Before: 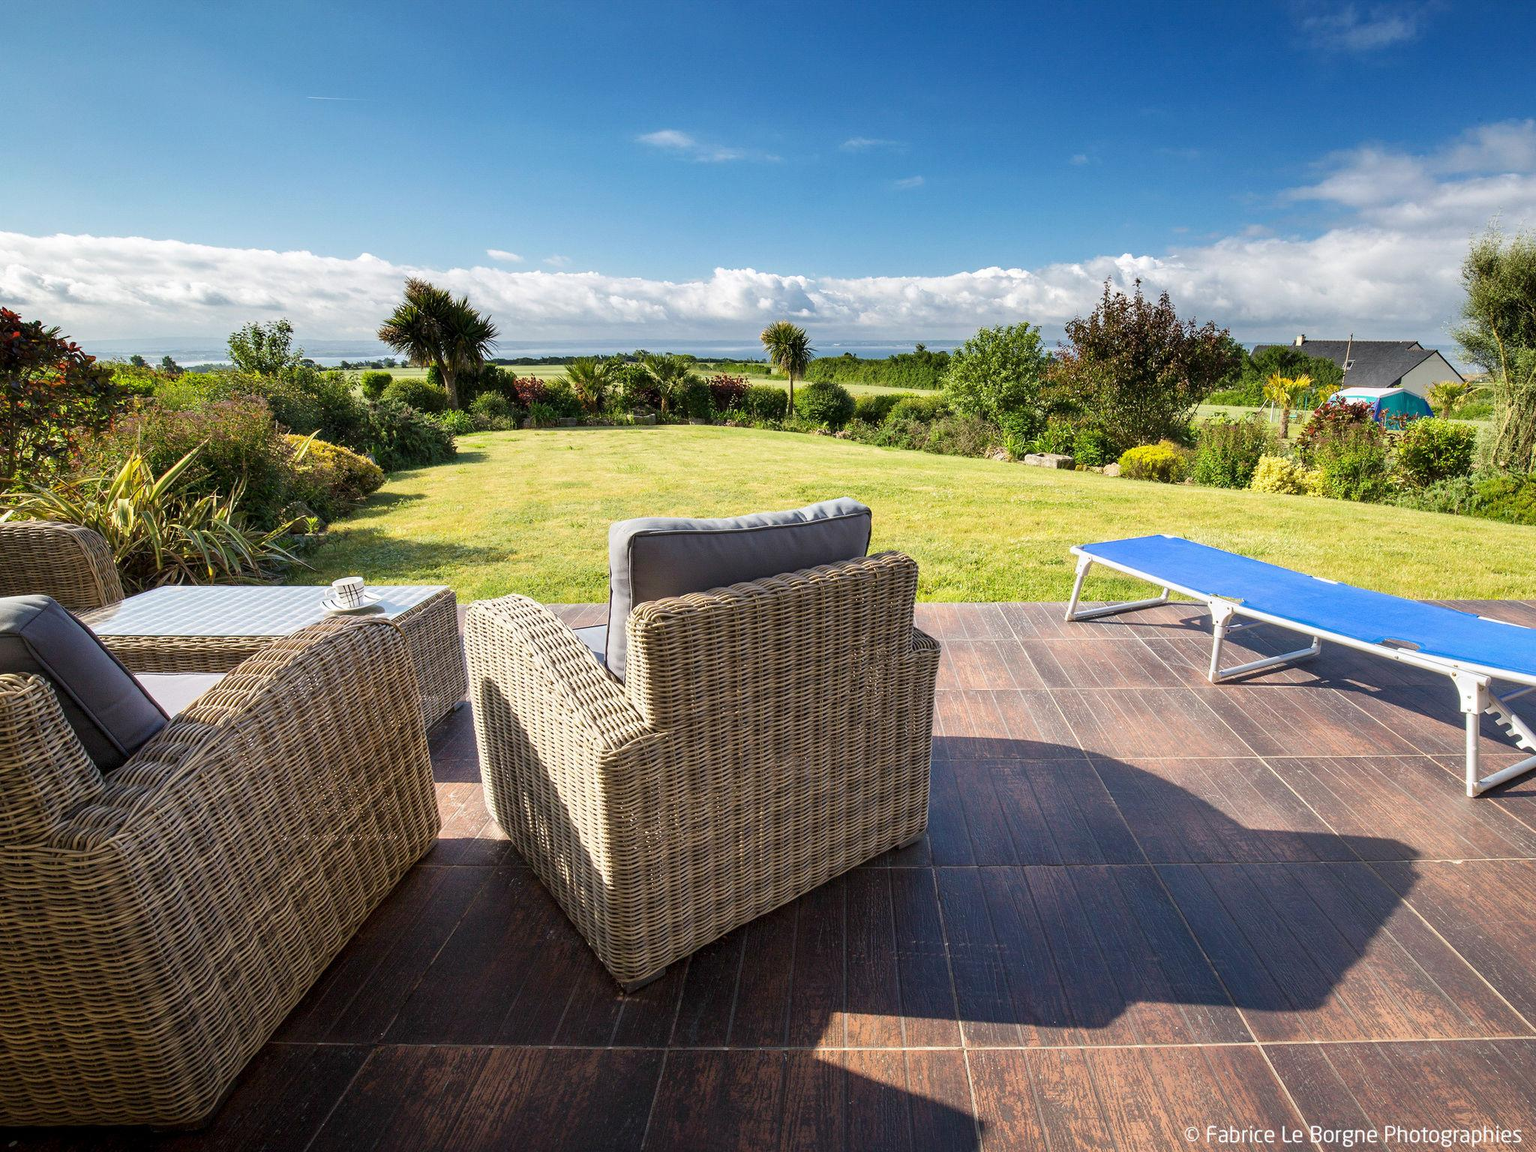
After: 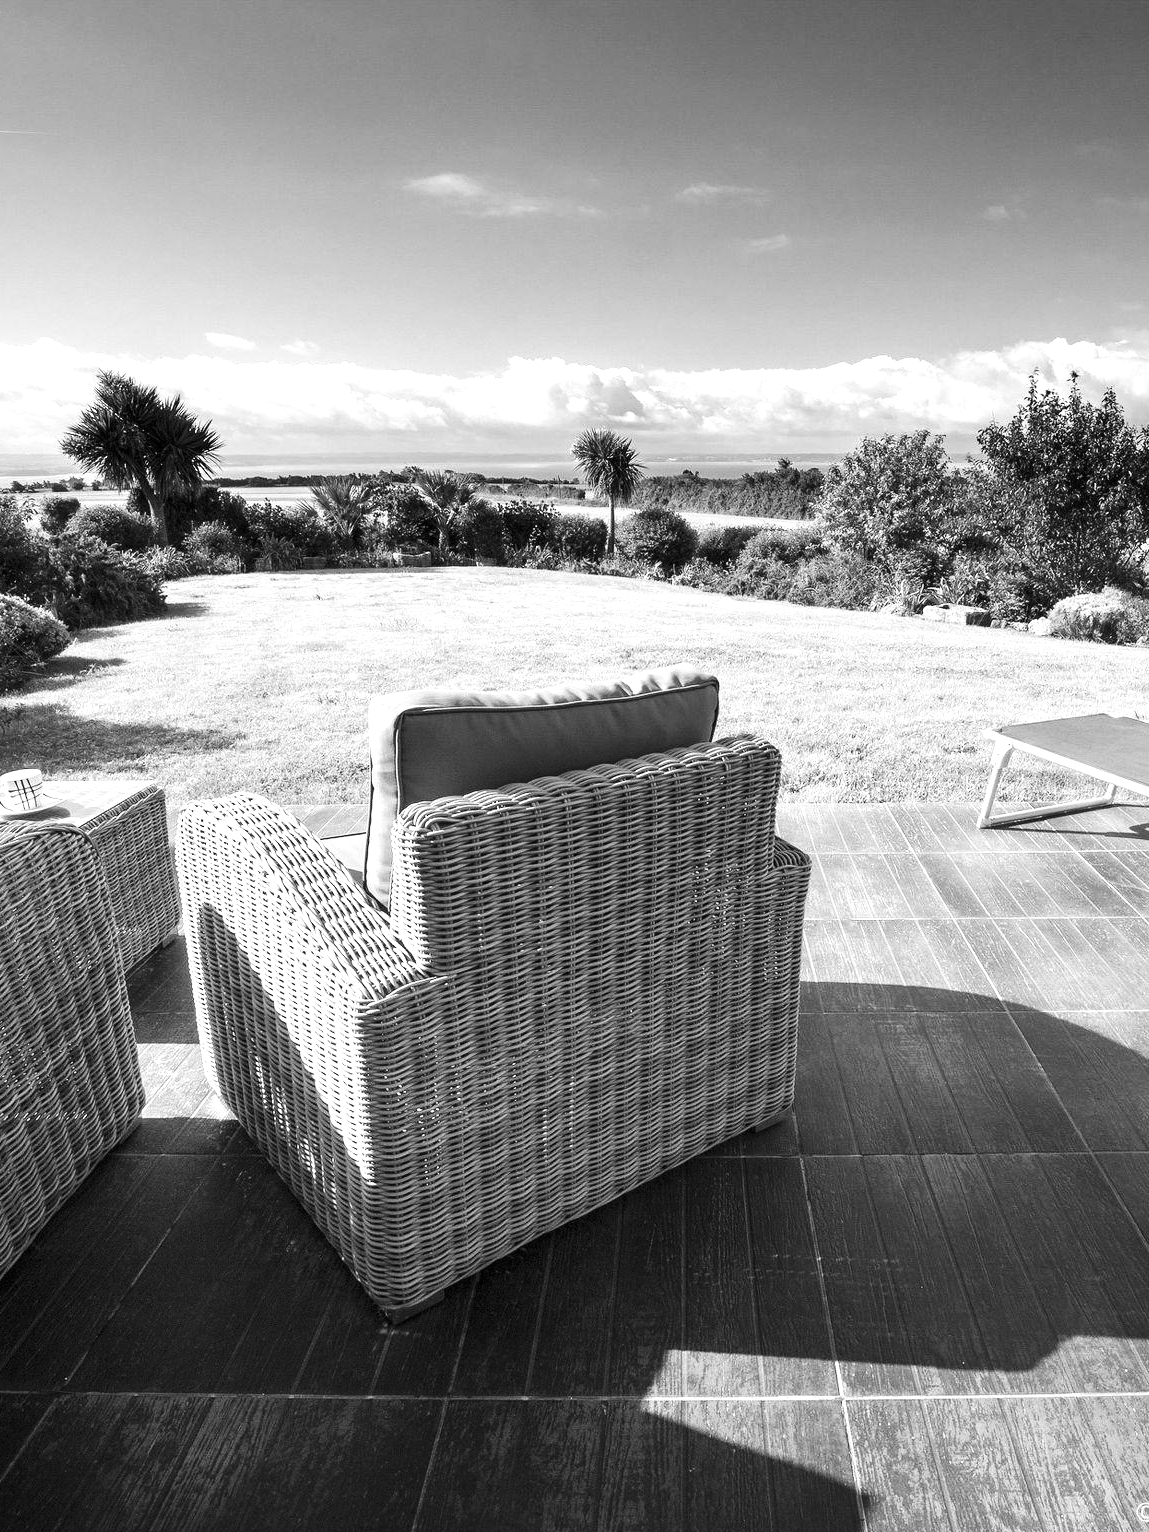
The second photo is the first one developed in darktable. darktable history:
tone curve: curves: ch0 [(0, 0) (0.227, 0.17) (0.766, 0.774) (1, 1)]; ch1 [(0, 0) (0.114, 0.127) (0.437, 0.452) (0.498, 0.495) (0.579, 0.602) (1, 1)]; ch2 [(0, 0) (0.233, 0.259) (0.493, 0.492) (0.568, 0.596) (1, 1)], color space Lab, independent channels, preserve colors none
crop: left 21.674%, right 22.086%
monochrome: on, module defaults
exposure: exposure 0.6 EV, compensate highlight preservation false
